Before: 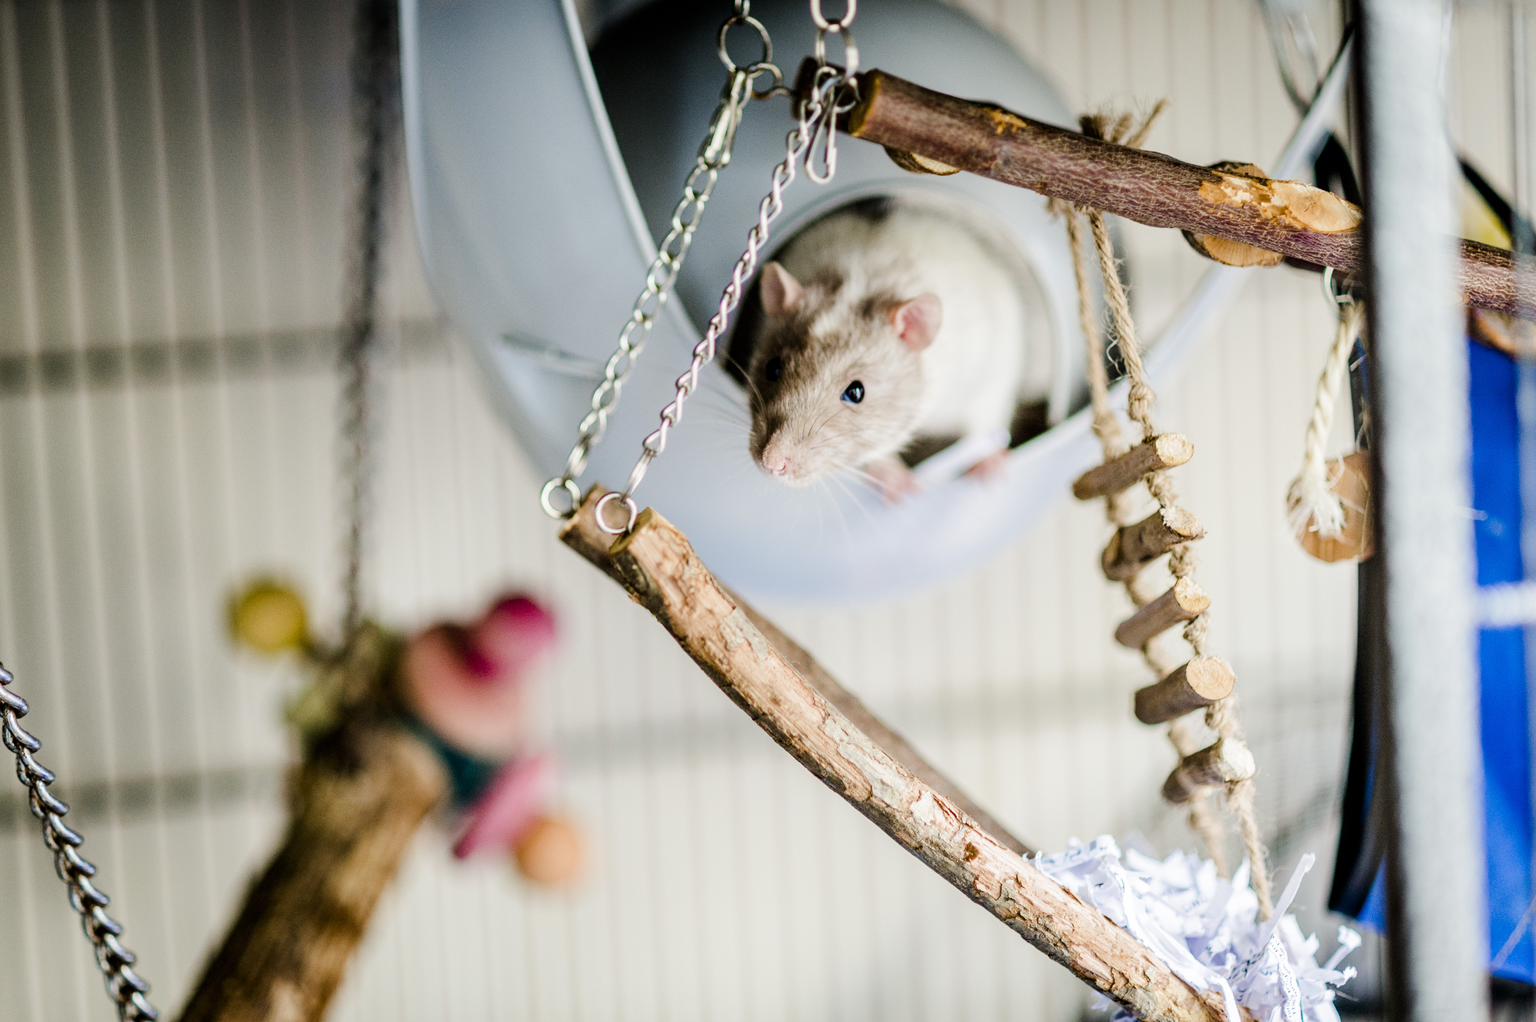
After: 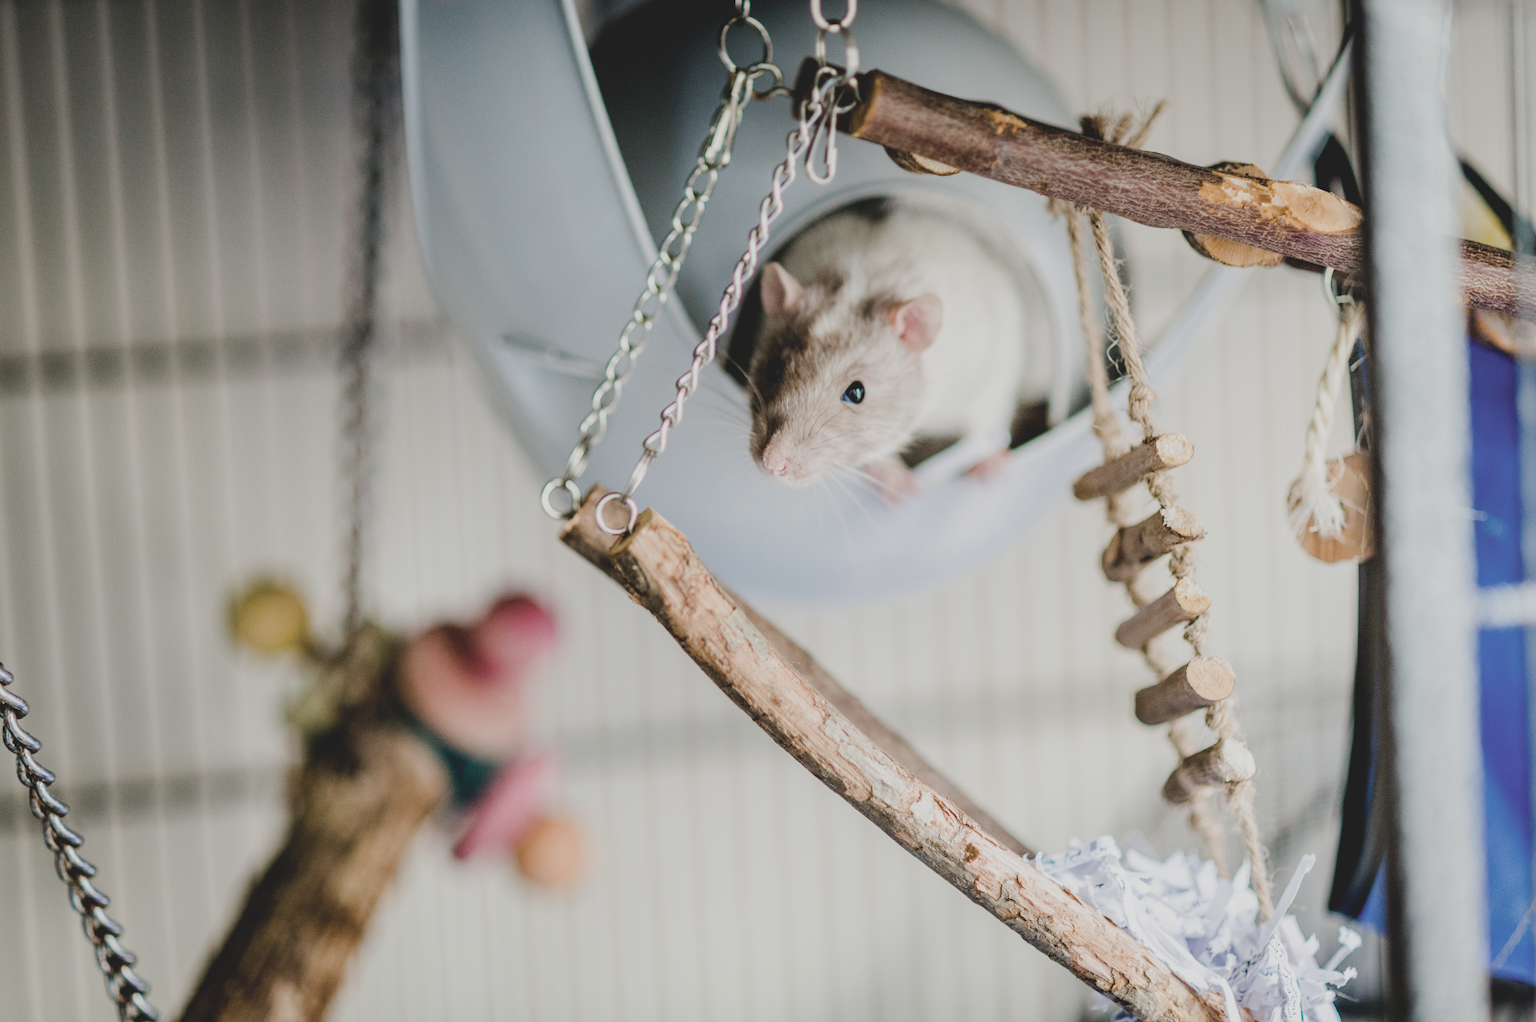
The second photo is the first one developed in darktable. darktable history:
contrast brightness saturation: contrast -0.242, saturation -0.431
